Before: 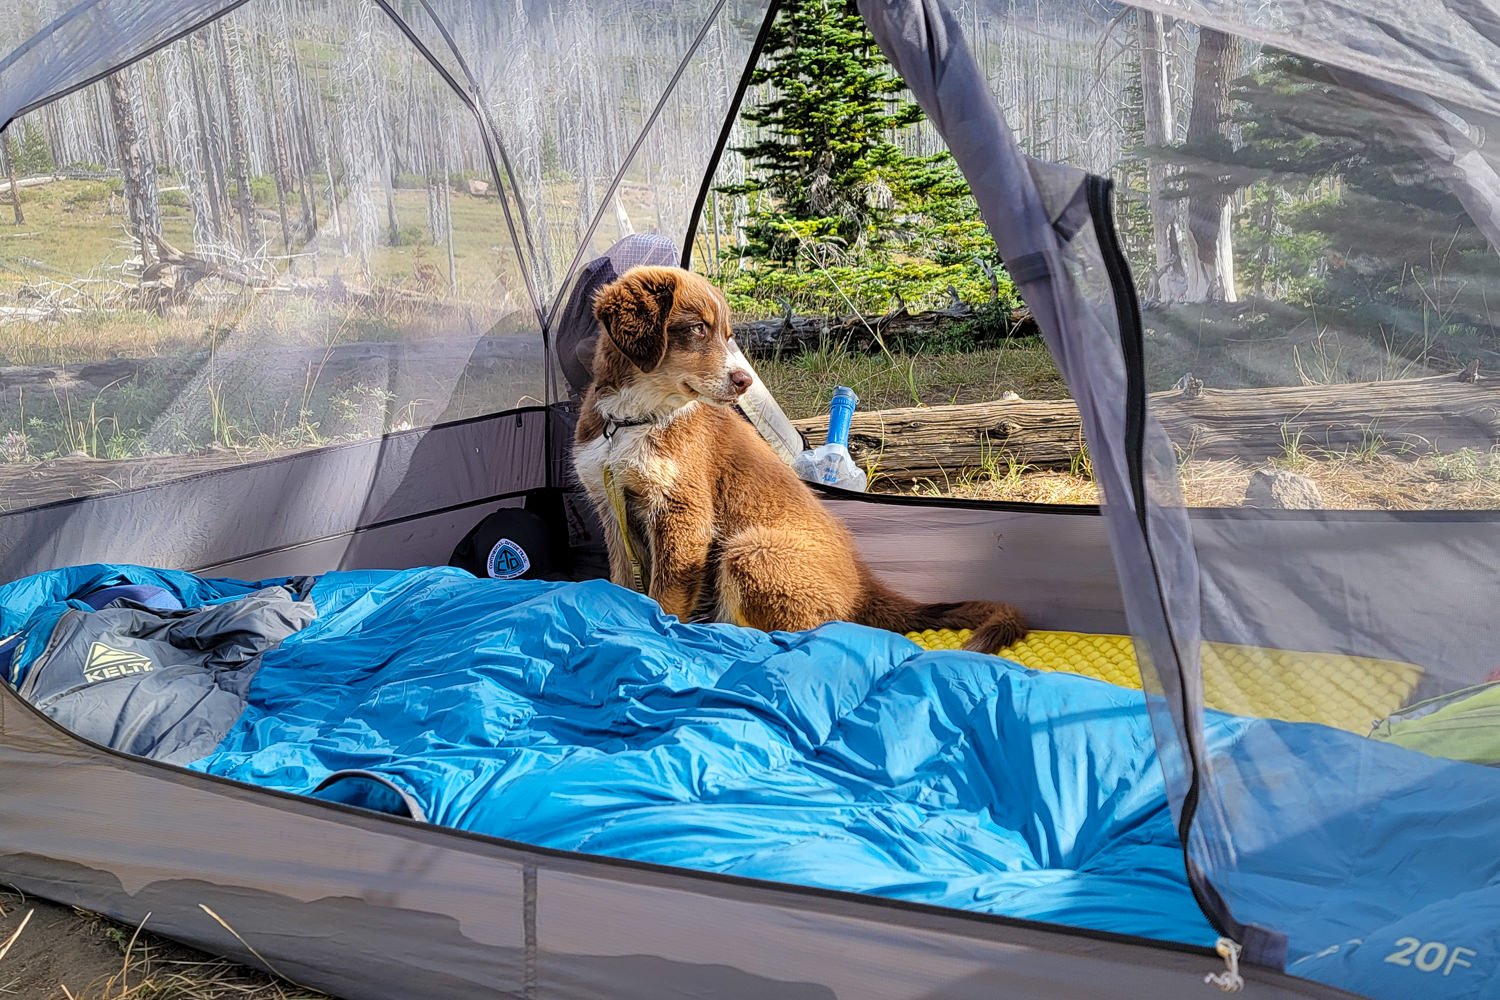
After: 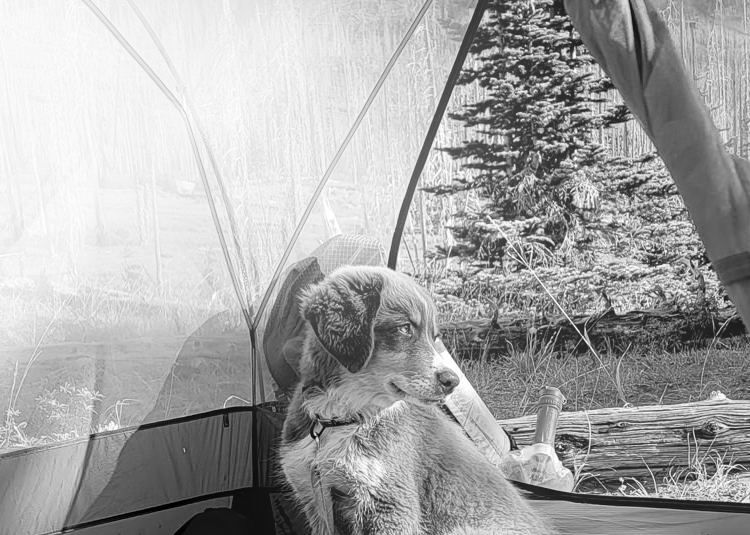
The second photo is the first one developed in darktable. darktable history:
crop: left 19.556%, right 30.401%, bottom 46.458%
bloom: on, module defaults
haze removal: compatibility mode true, adaptive false
shadows and highlights: shadows -54.3, highlights 86.09, soften with gaussian
monochrome: a 16.01, b -2.65, highlights 0.52
